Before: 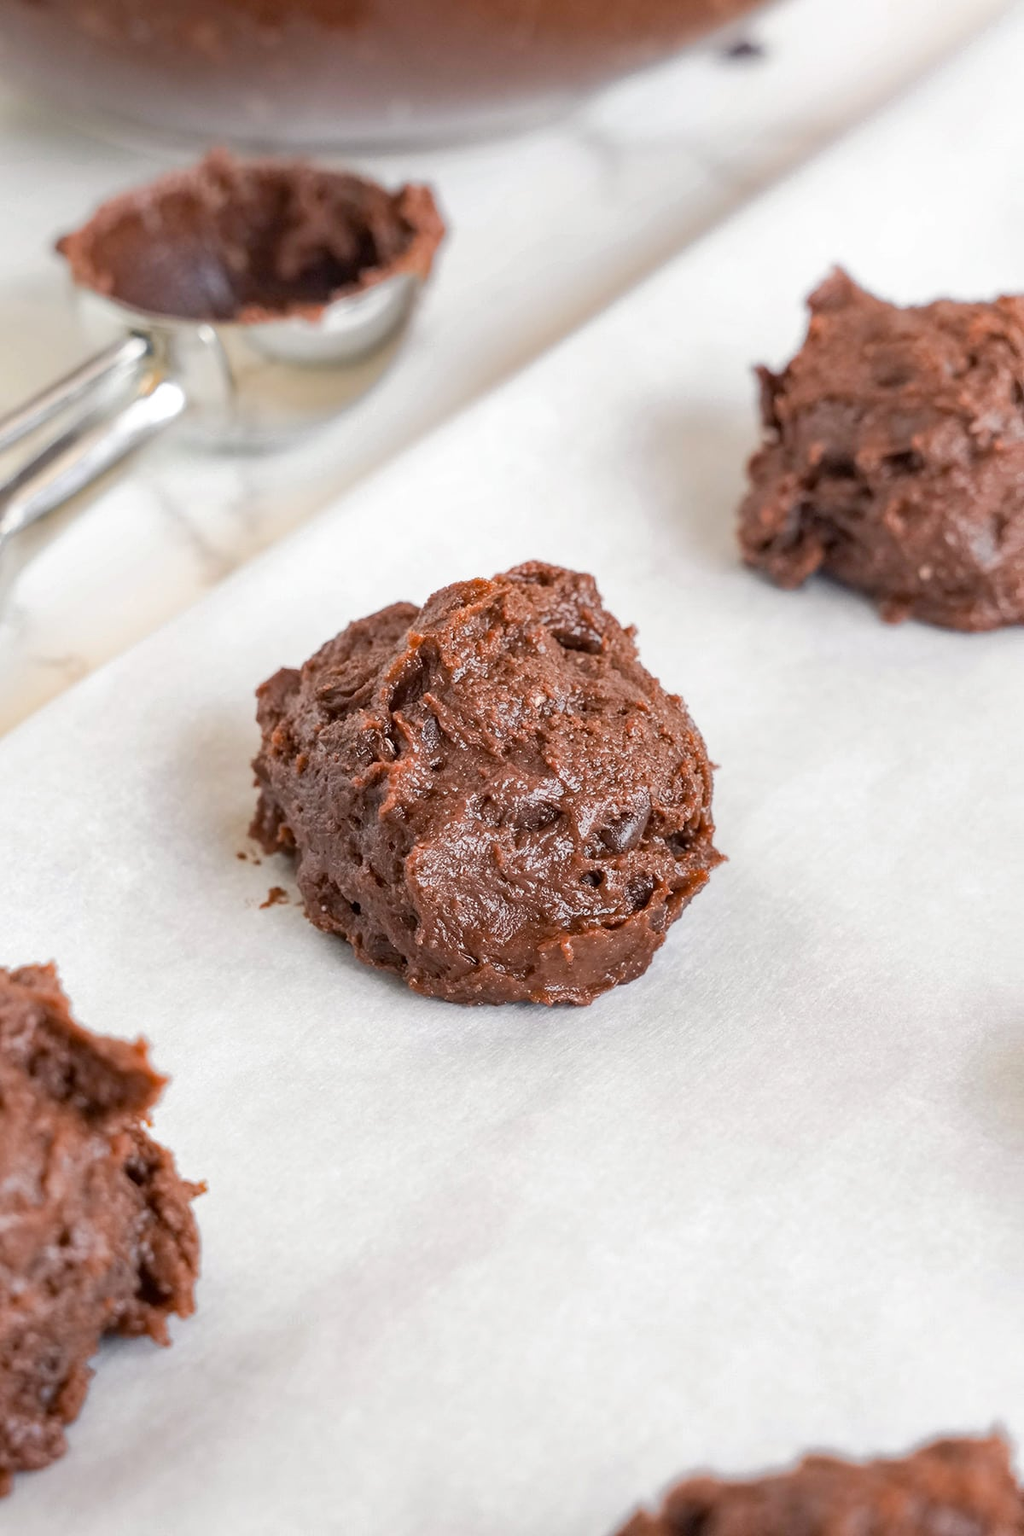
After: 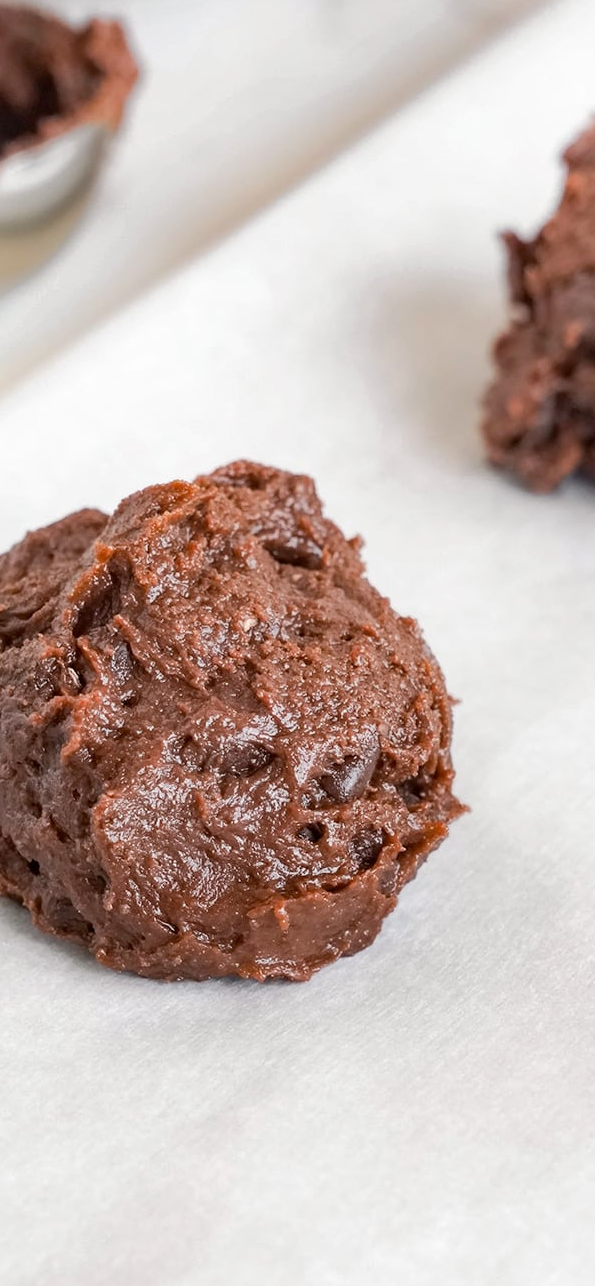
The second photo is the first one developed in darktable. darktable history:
crop: left 31.965%, top 10.974%, right 18.419%, bottom 17.548%
